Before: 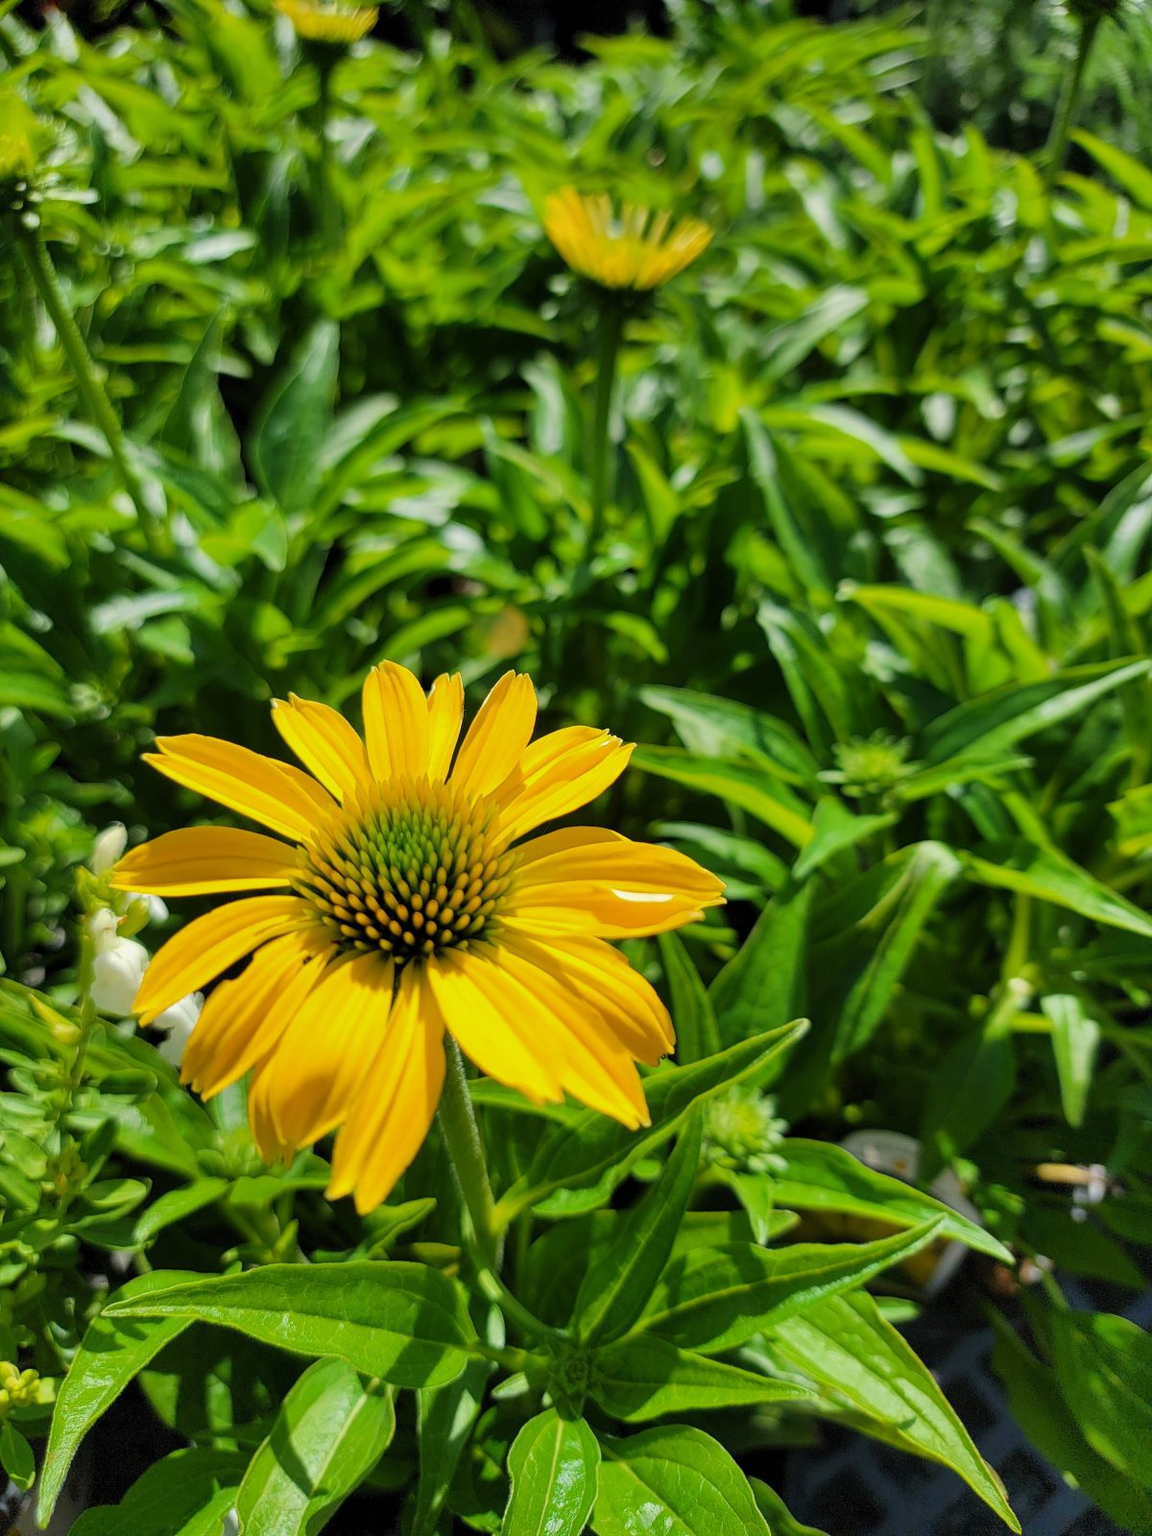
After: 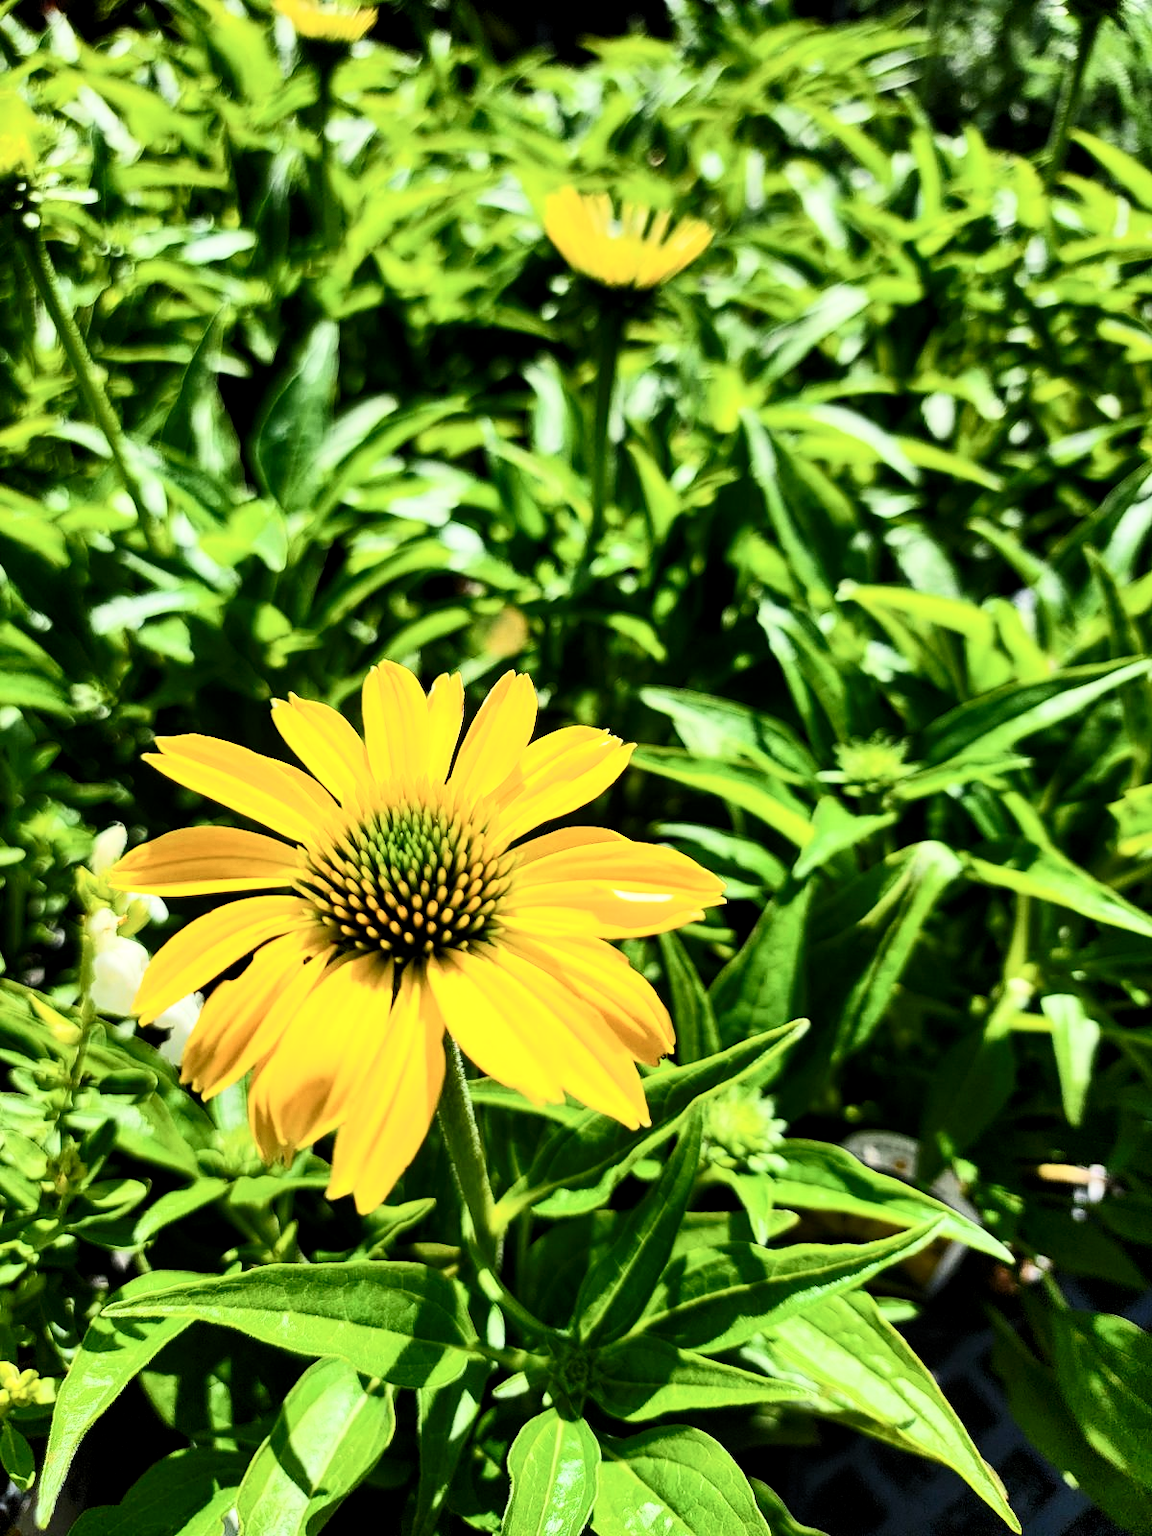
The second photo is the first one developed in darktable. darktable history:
local contrast: highlights 100%, shadows 100%, detail 131%, midtone range 0.2
contrast brightness saturation: contrast 0.62, brightness 0.34, saturation 0.14
filmic rgb: black relative exposure -7.65 EV, white relative exposure 4.56 EV, hardness 3.61, contrast 1.05
